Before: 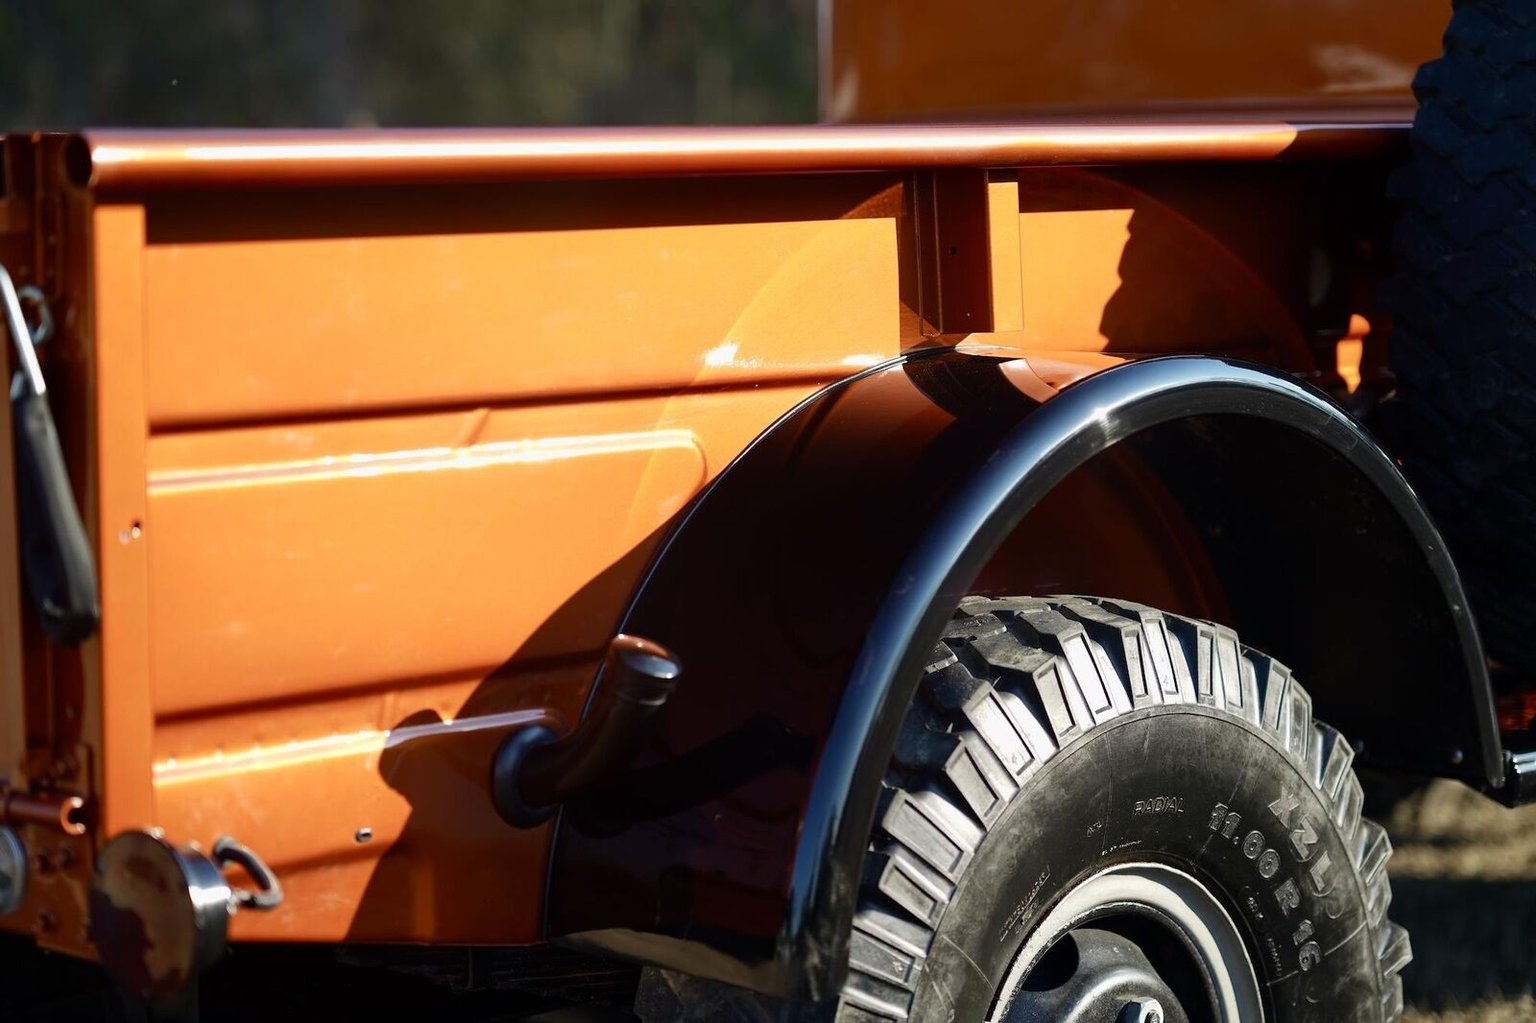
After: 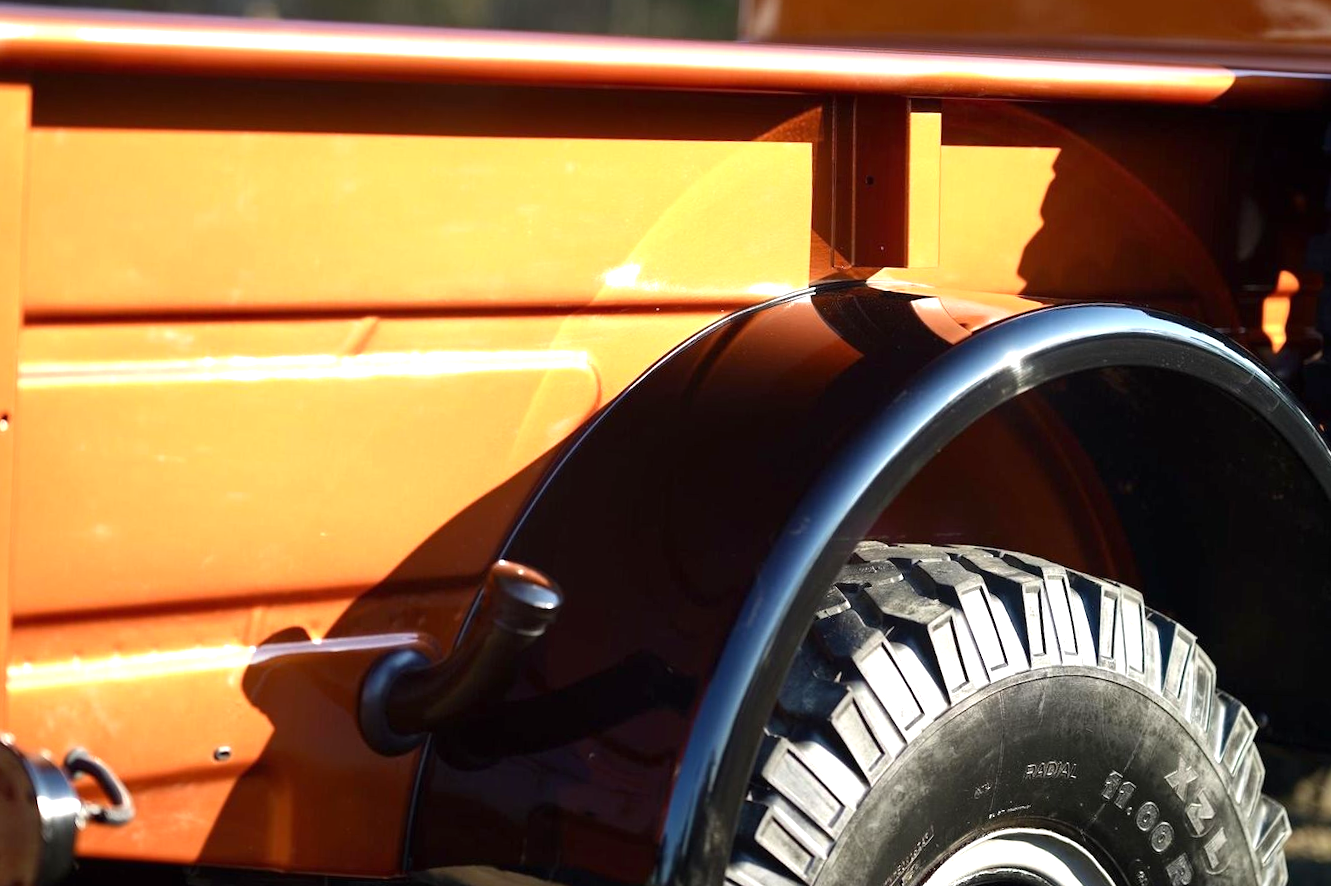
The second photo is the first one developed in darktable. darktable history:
crop and rotate: angle -3.27°, left 5.211%, top 5.211%, right 4.607%, bottom 4.607%
exposure: black level correction 0, exposure 0.7 EV, compensate exposure bias true, compensate highlight preservation false
